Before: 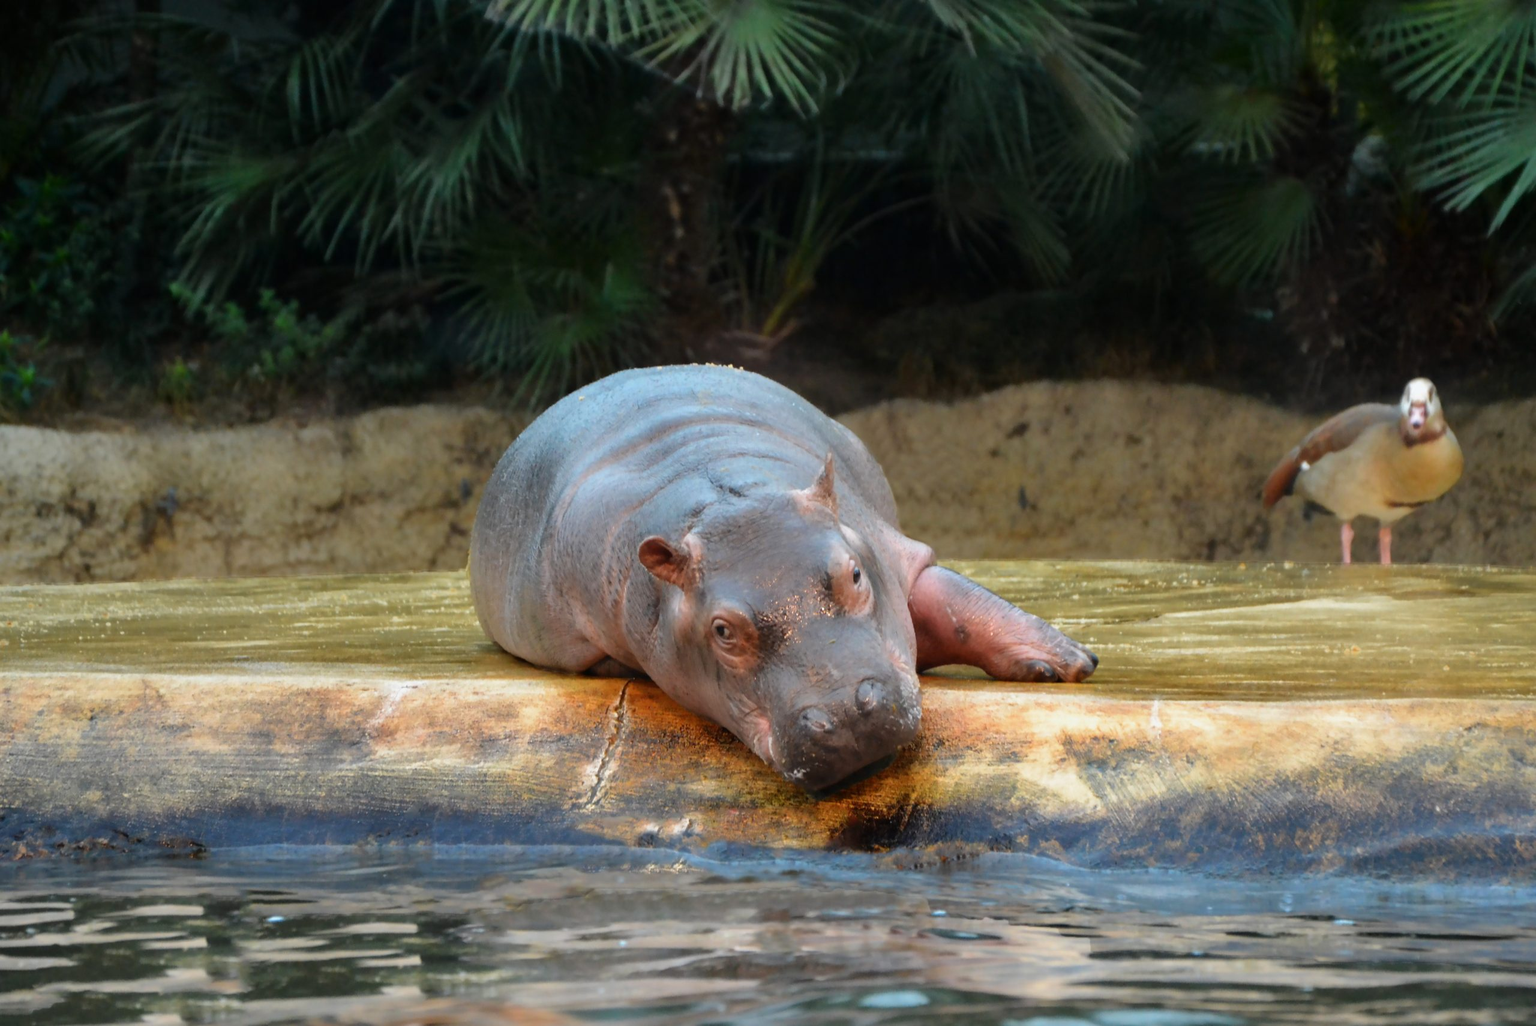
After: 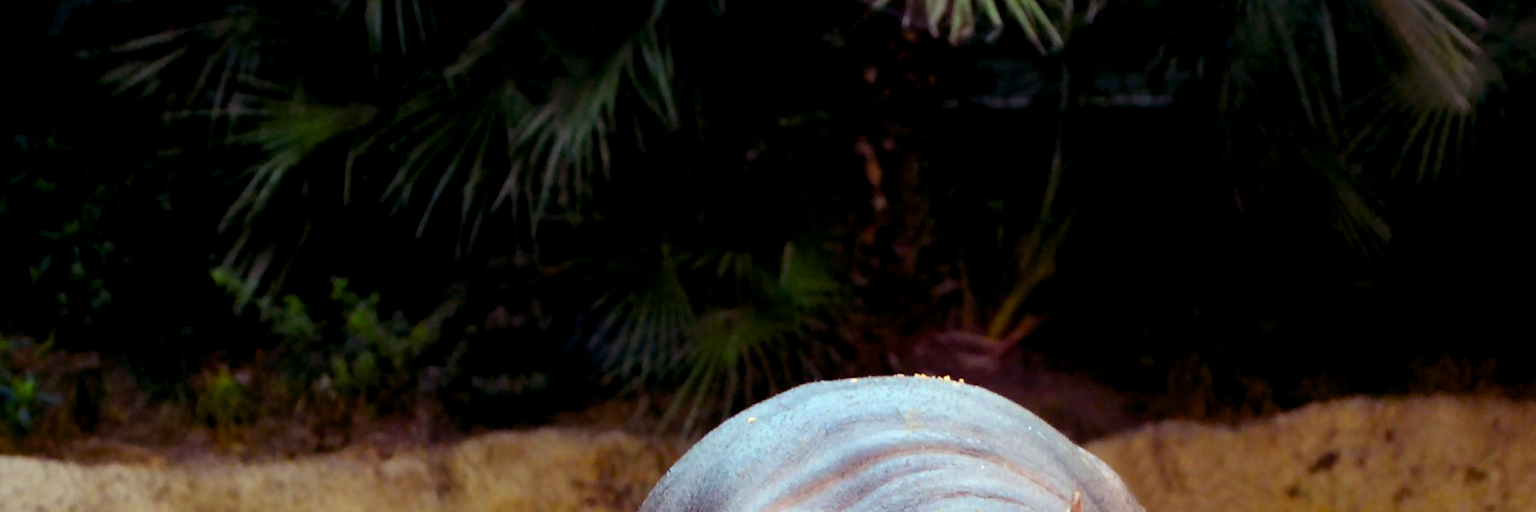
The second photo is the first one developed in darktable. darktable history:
crop: left 0.579%, top 7.627%, right 23.167%, bottom 54.275%
color balance rgb: shadows lift › luminance -21.66%, shadows lift › chroma 8.98%, shadows lift › hue 283.37°, power › chroma 1.55%, power › hue 25.59°, highlights gain › luminance 6.08%, highlights gain › chroma 2.55%, highlights gain › hue 90°, global offset › luminance -0.87%, perceptual saturation grading › global saturation 27.49%, perceptual saturation grading › highlights -28.39%, perceptual saturation grading › mid-tones 15.22%, perceptual saturation grading › shadows 33.98%, perceptual brilliance grading › highlights 10%, perceptual brilliance grading › mid-tones 5%
